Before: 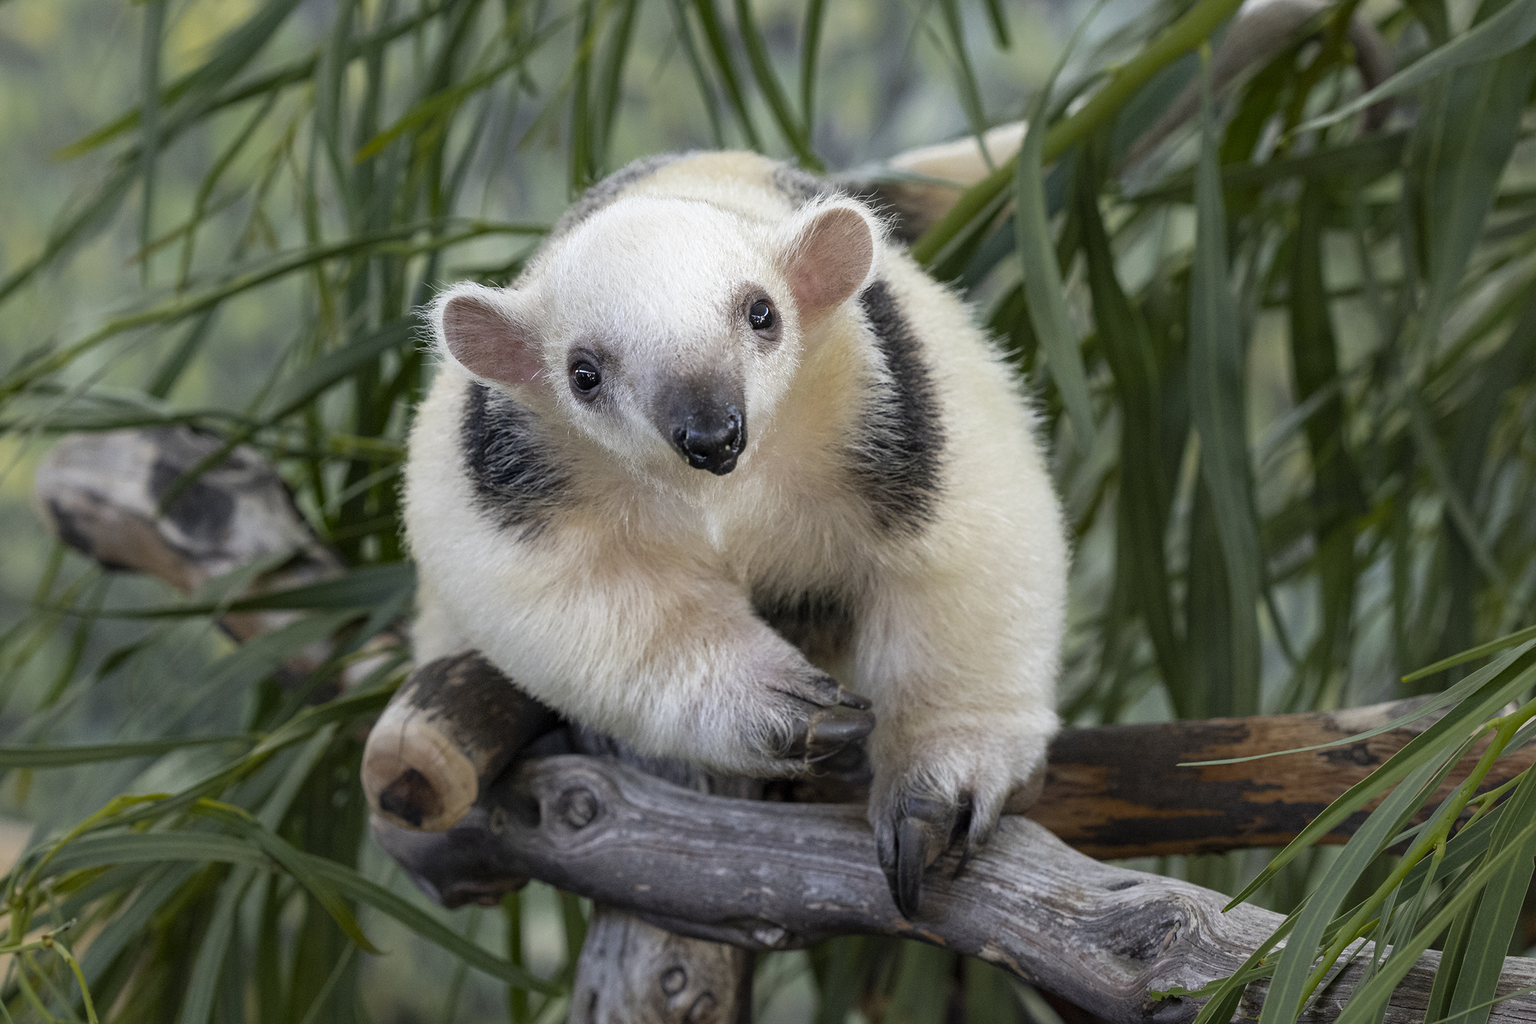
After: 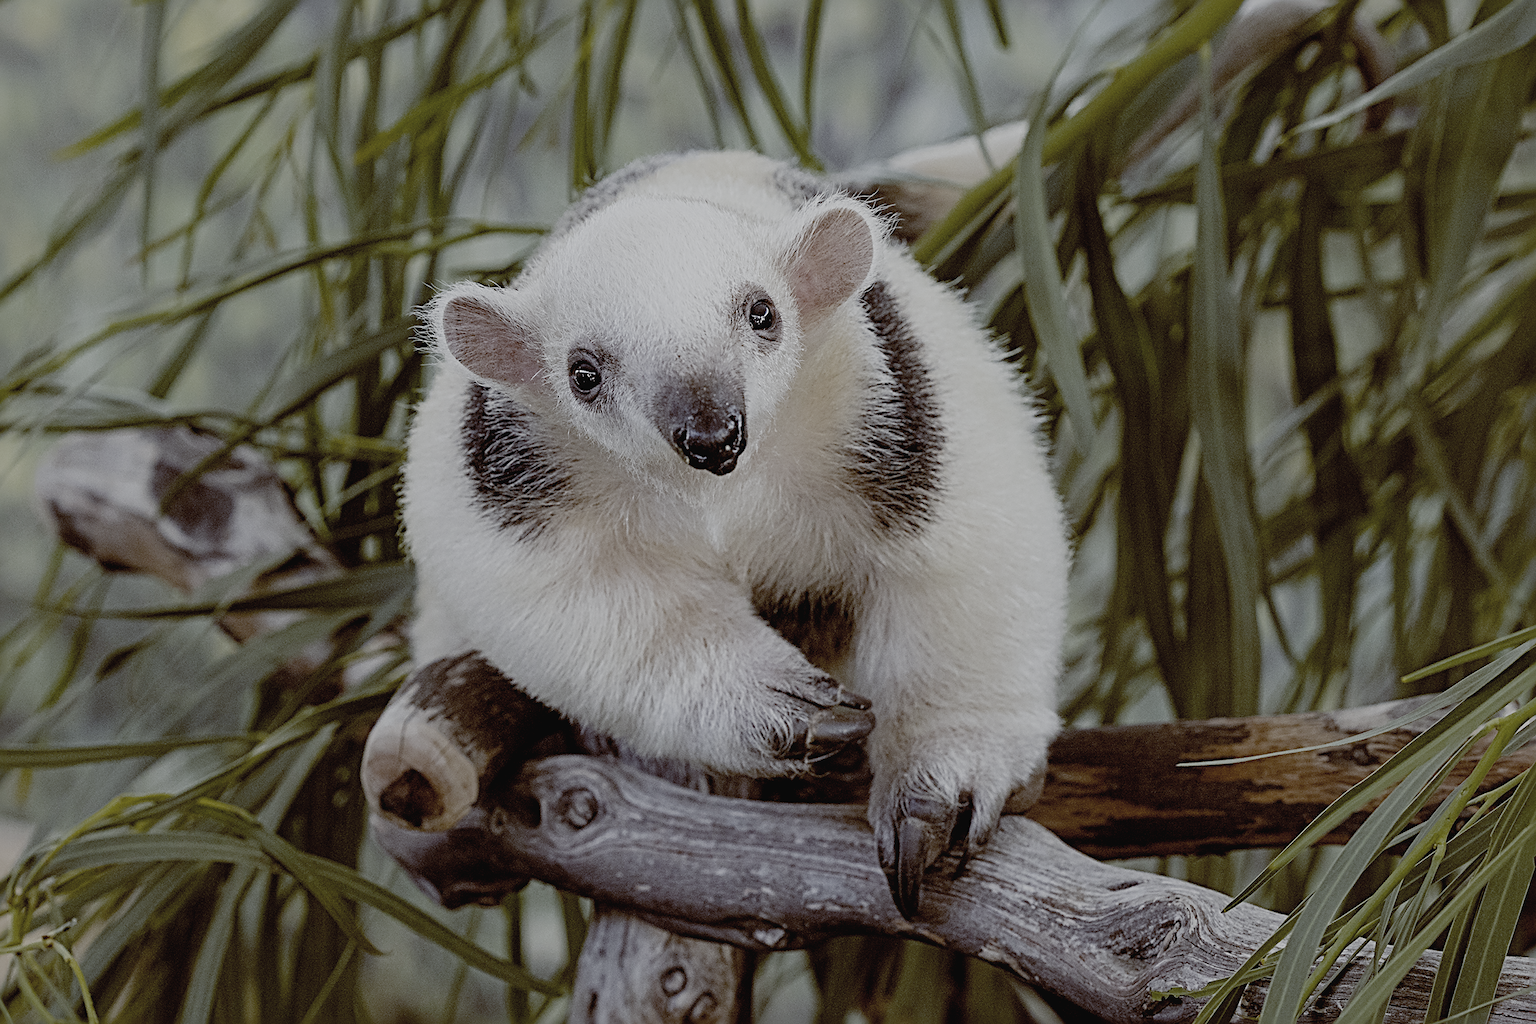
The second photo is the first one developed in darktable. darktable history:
filmic rgb: middle gray luminance 18%, black relative exposure -7.5 EV, white relative exposure 8.5 EV, threshold 6 EV, target black luminance 0%, hardness 2.23, latitude 18.37%, contrast 0.878, highlights saturation mix 5%, shadows ↔ highlights balance 10.15%, add noise in highlights 0, preserve chrominance no, color science v3 (2019), use custom middle-gray values true, iterations of high-quality reconstruction 0, contrast in highlights soft, enable highlight reconstruction true
sharpen: radius 3.69, amount 0.928
color balance: lift [1, 1.015, 1.004, 0.985], gamma [1, 0.958, 0.971, 1.042], gain [1, 0.956, 0.977, 1.044]
contrast brightness saturation: contrast -0.05, saturation -0.41
